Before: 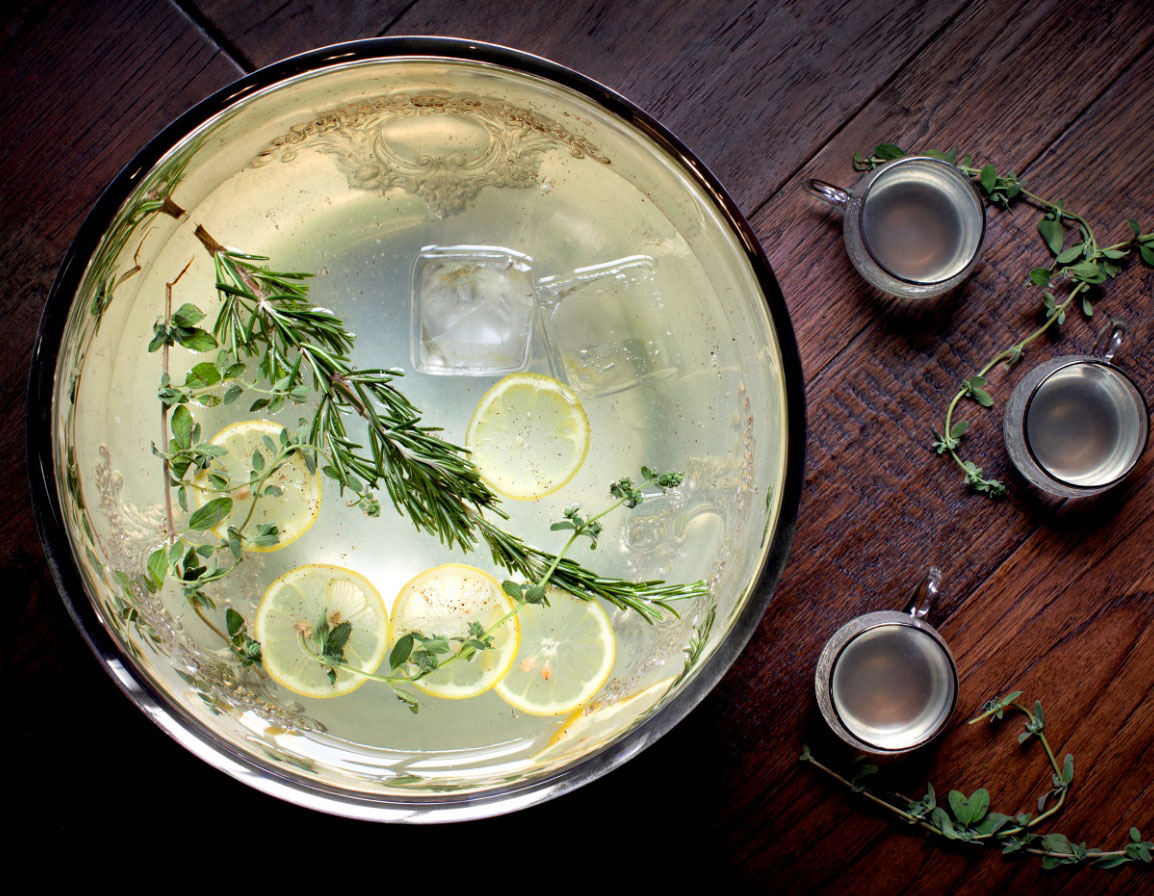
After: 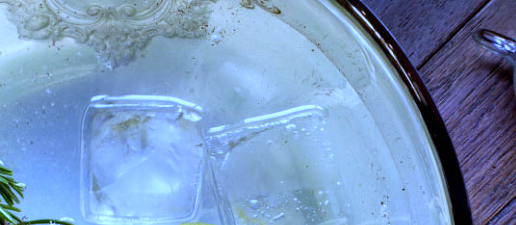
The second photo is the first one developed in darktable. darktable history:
crop: left 28.64%, top 16.832%, right 26.637%, bottom 58.055%
white balance: red 0.766, blue 1.537
